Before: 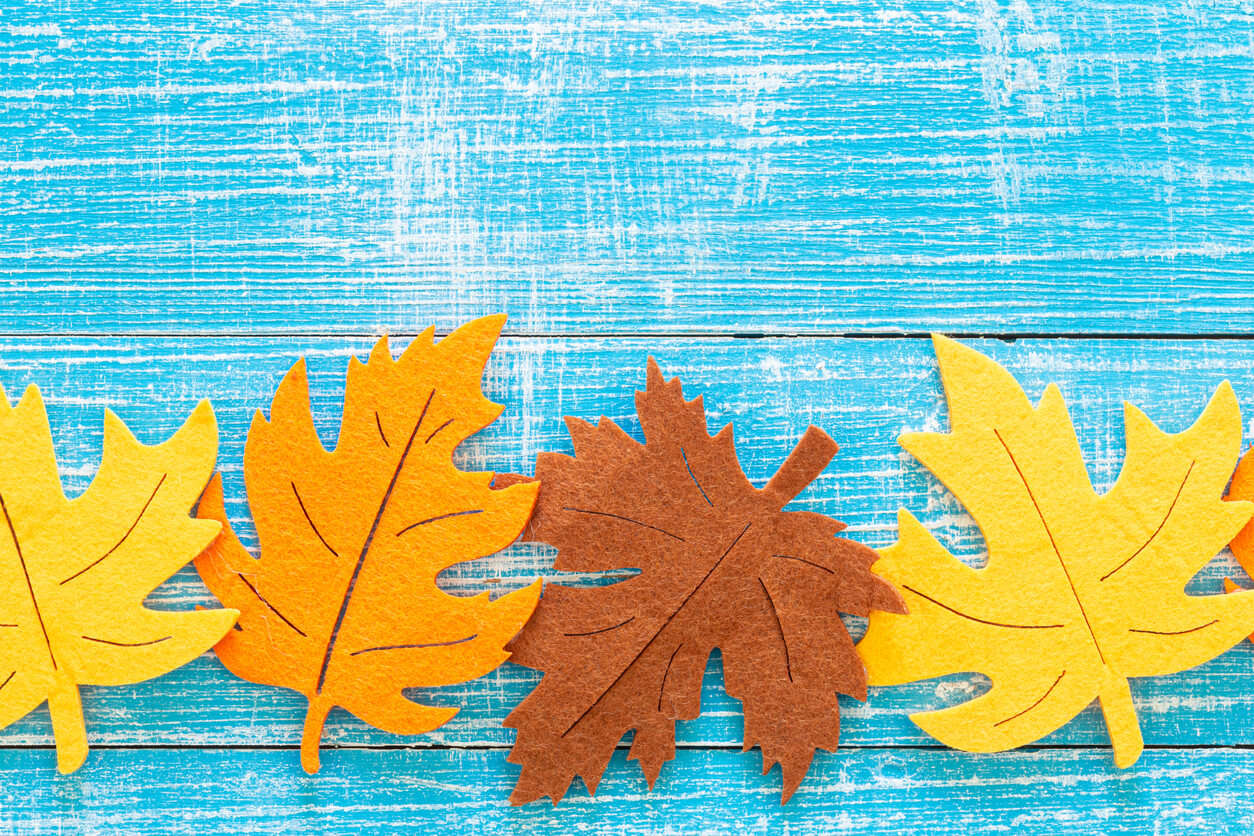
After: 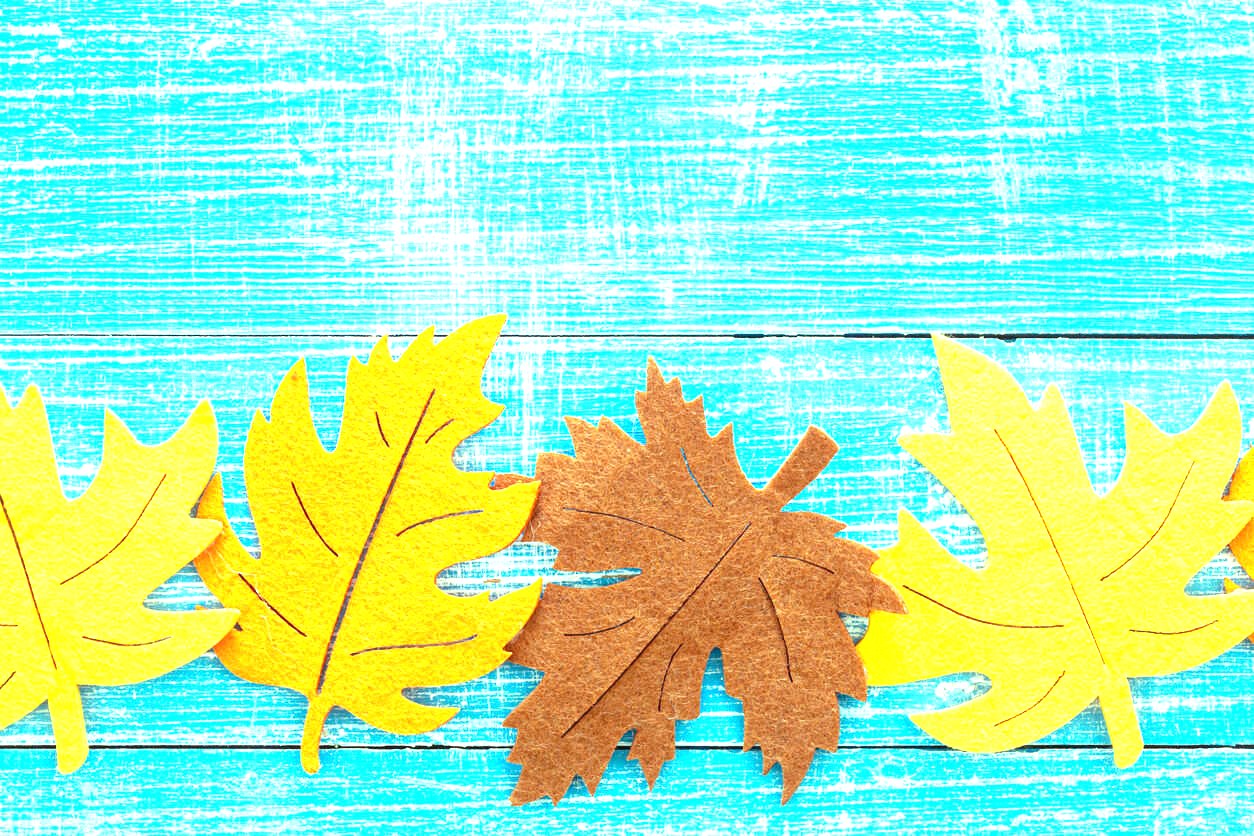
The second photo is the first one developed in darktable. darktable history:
exposure: black level correction 0, exposure 1 EV, compensate exposure bias true, compensate highlight preservation false
color balance: mode lift, gamma, gain (sRGB), lift [0.997, 0.979, 1.021, 1.011], gamma [1, 1.084, 0.916, 0.998], gain [1, 0.87, 1.13, 1.101], contrast 4.55%, contrast fulcrum 38.24%, output saturation 104.09%
